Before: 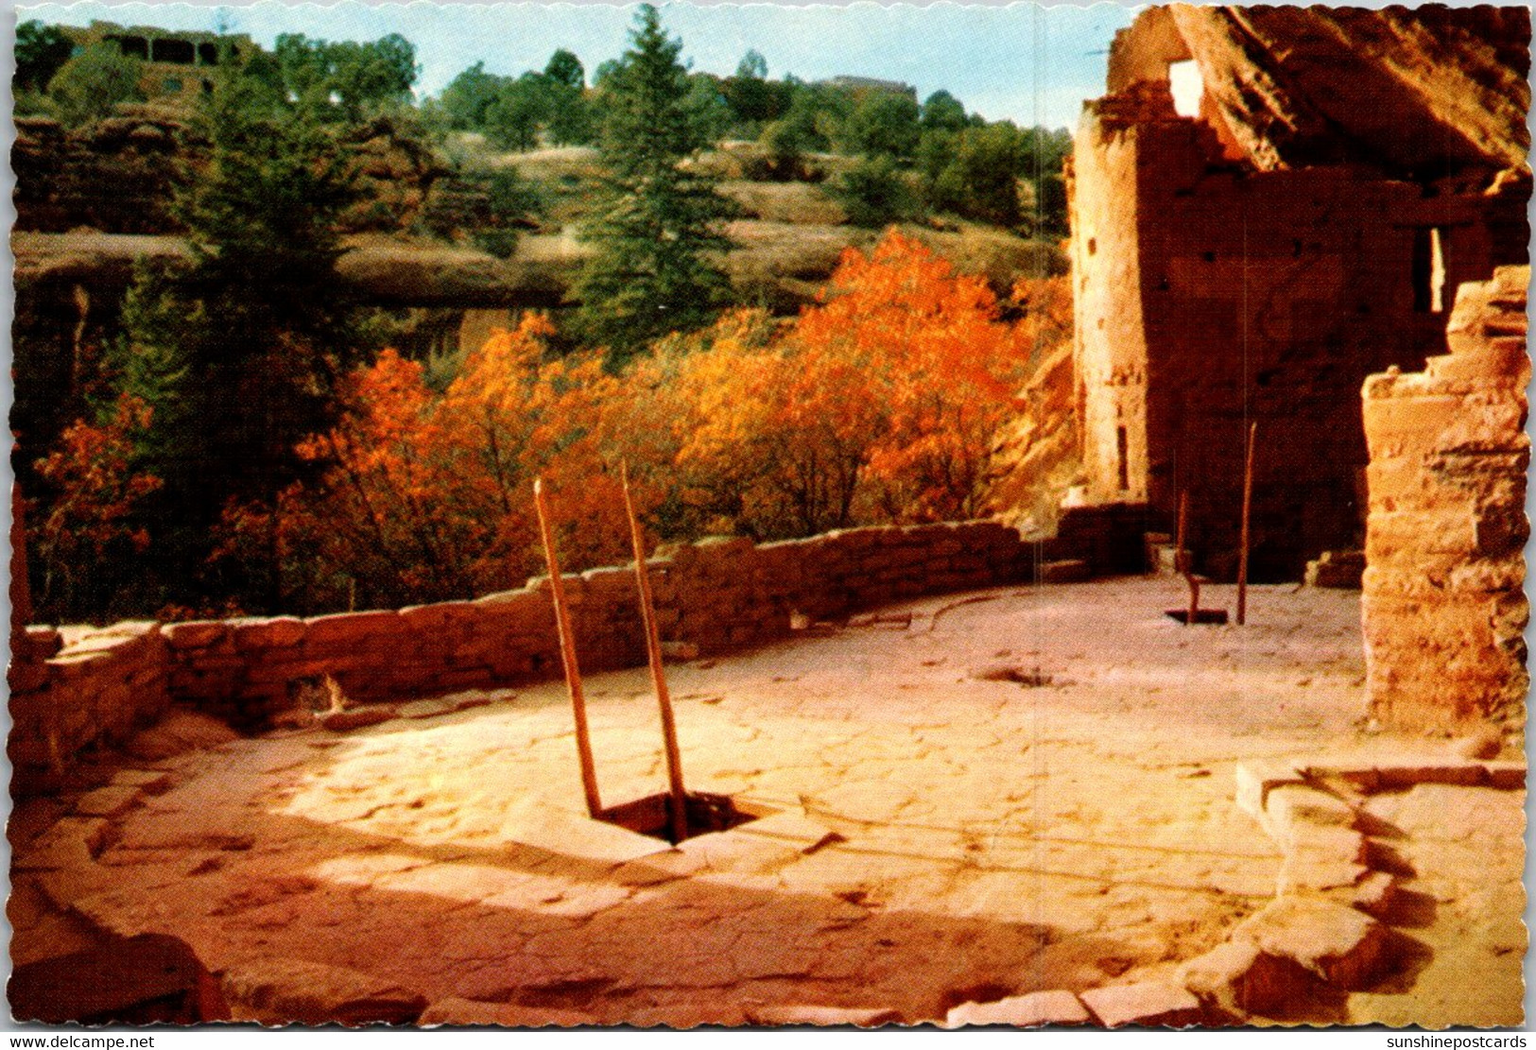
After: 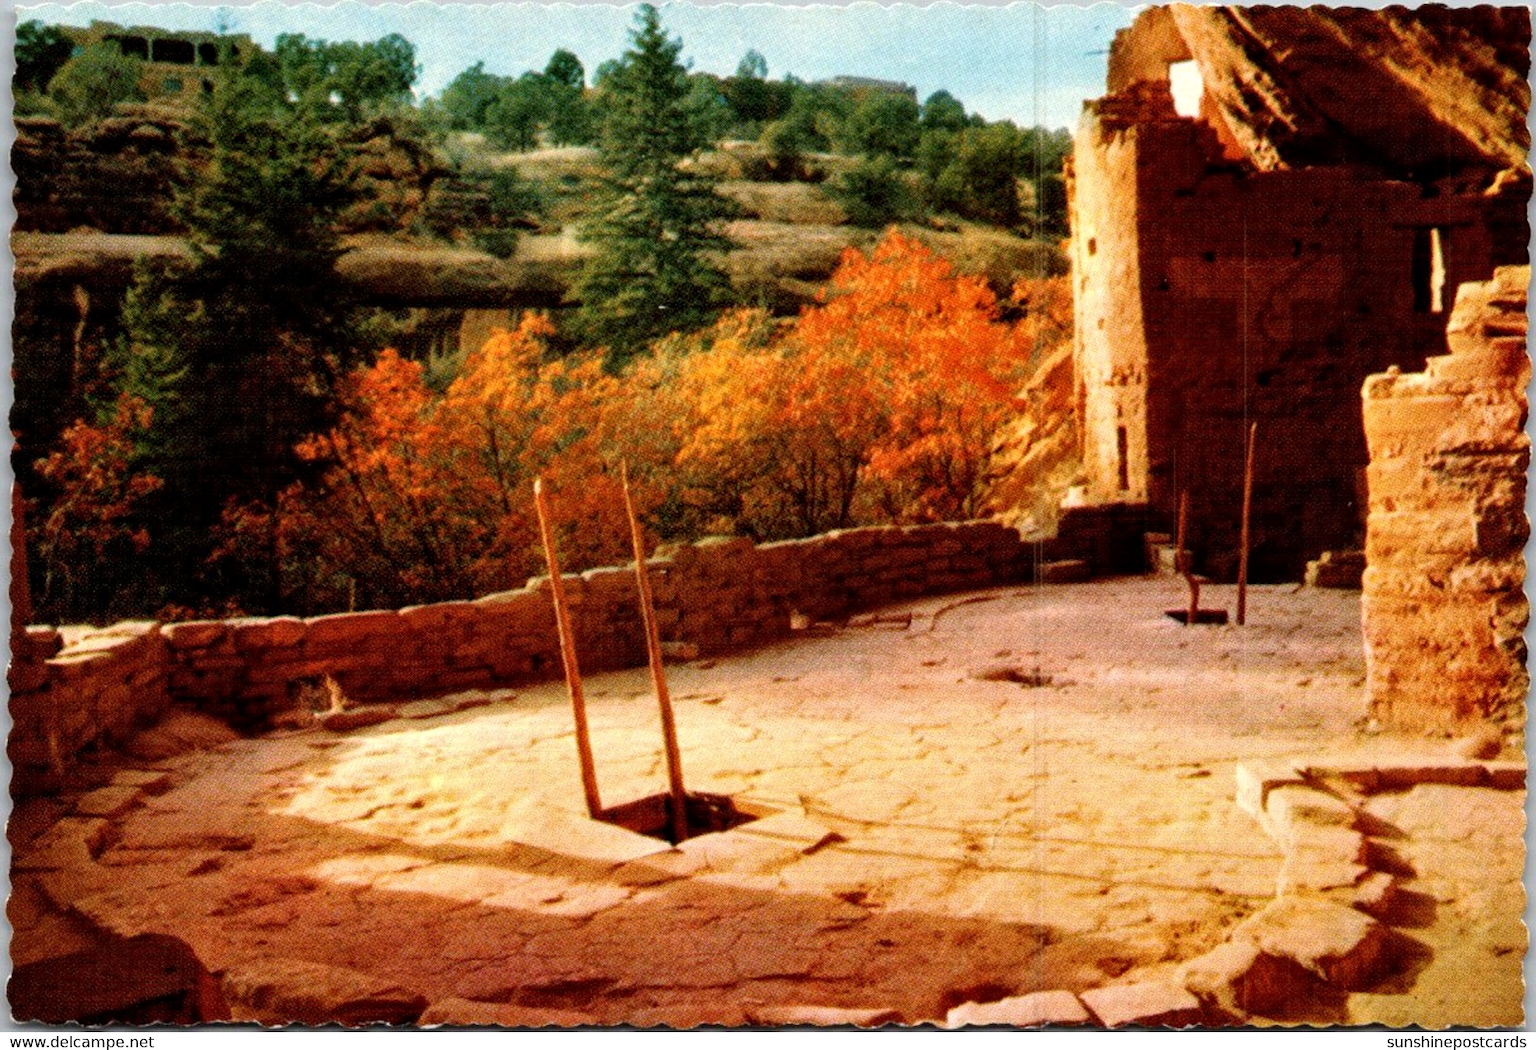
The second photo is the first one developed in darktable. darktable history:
tone equalizer: edges refinement/feathering 500, mask exposure compensation -1.57 EV, preserve details no
local contrast: mode bilateral grid, contrast 28, coarseness 16, detail 115%, midtone range 0.2
